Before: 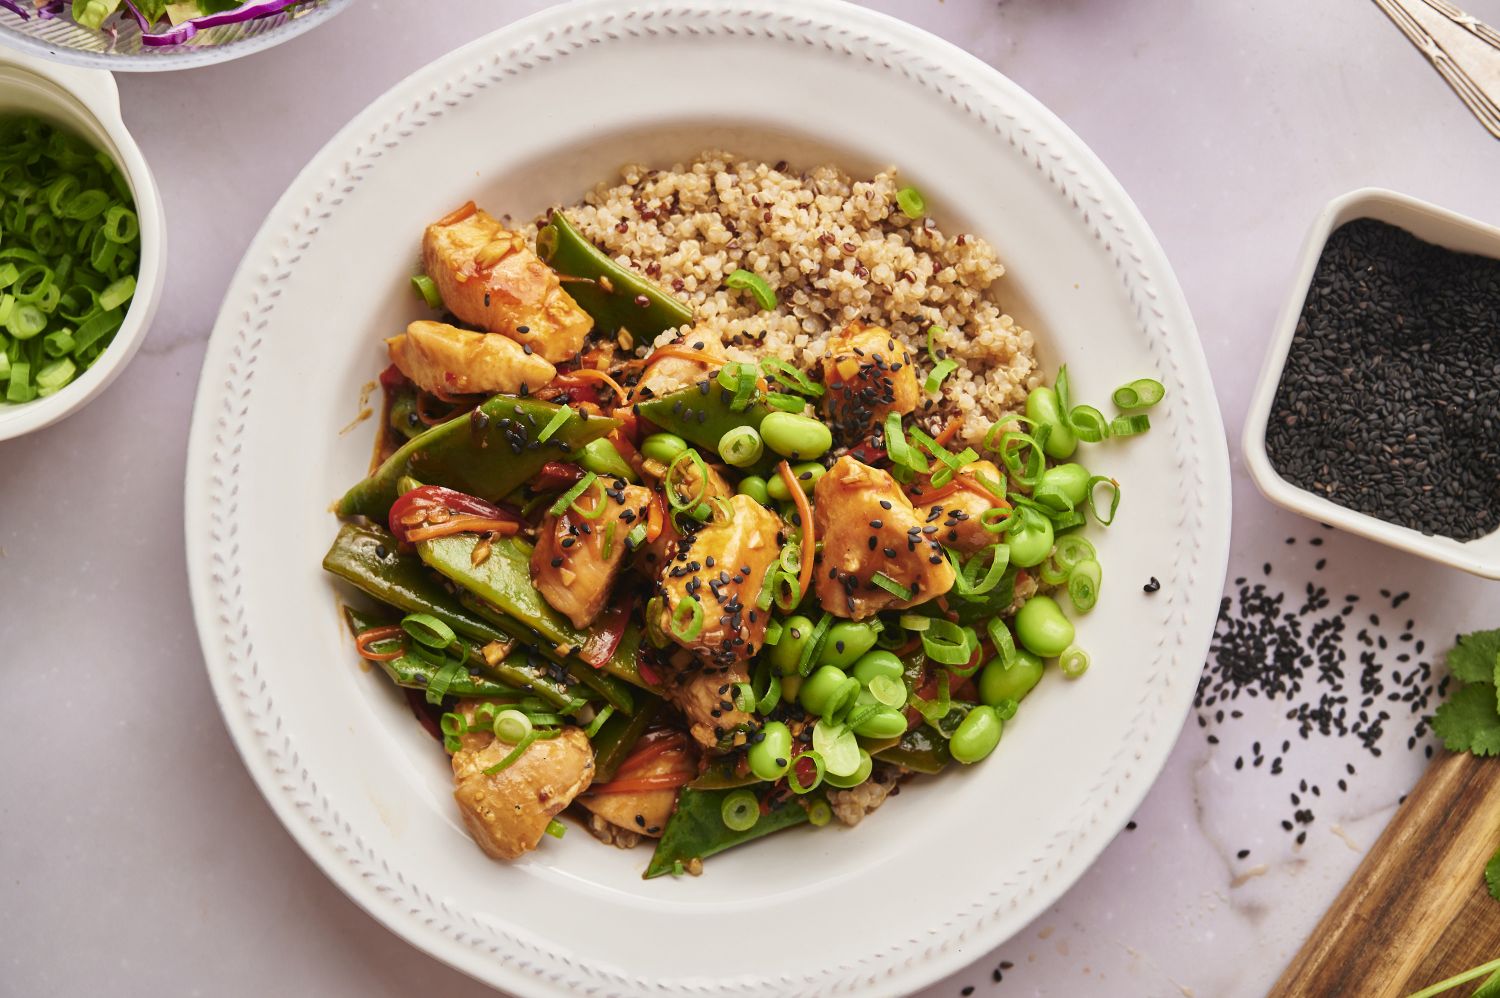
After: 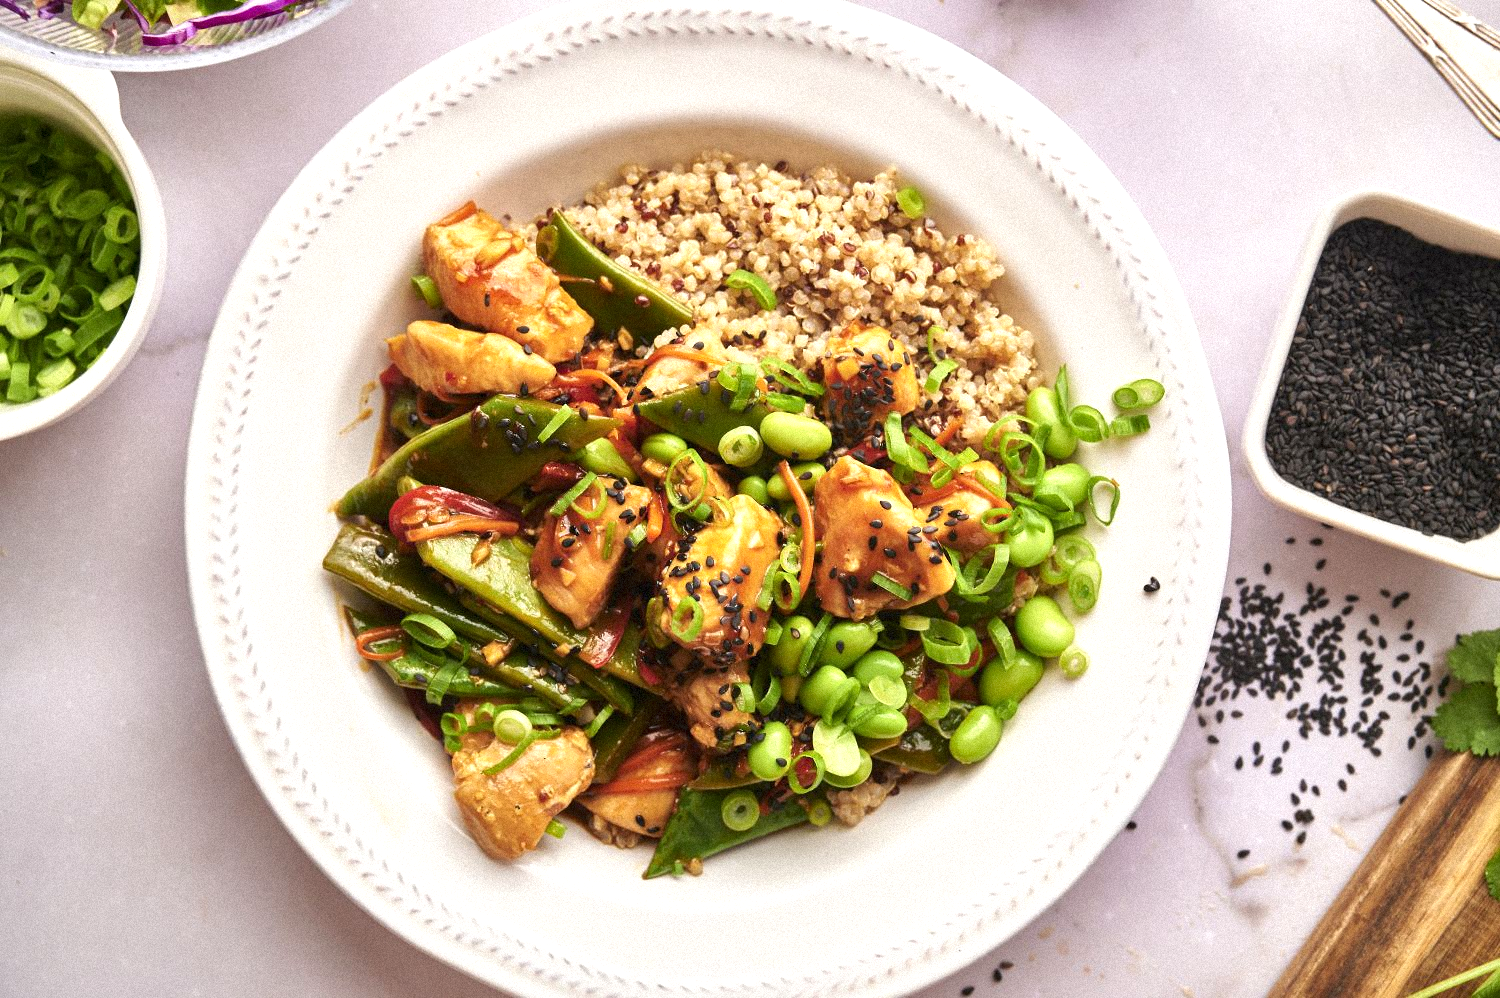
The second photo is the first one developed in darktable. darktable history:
local contrast: mode bilateral grid, contrast 20, coarseness 50, detail 120%, midtone range 0.2
grain: mid-tones bias 0%
exposure: black level correction 0.001, exposure 0.5 EV, compensate exposure bias true, compensate highlight preservation false
